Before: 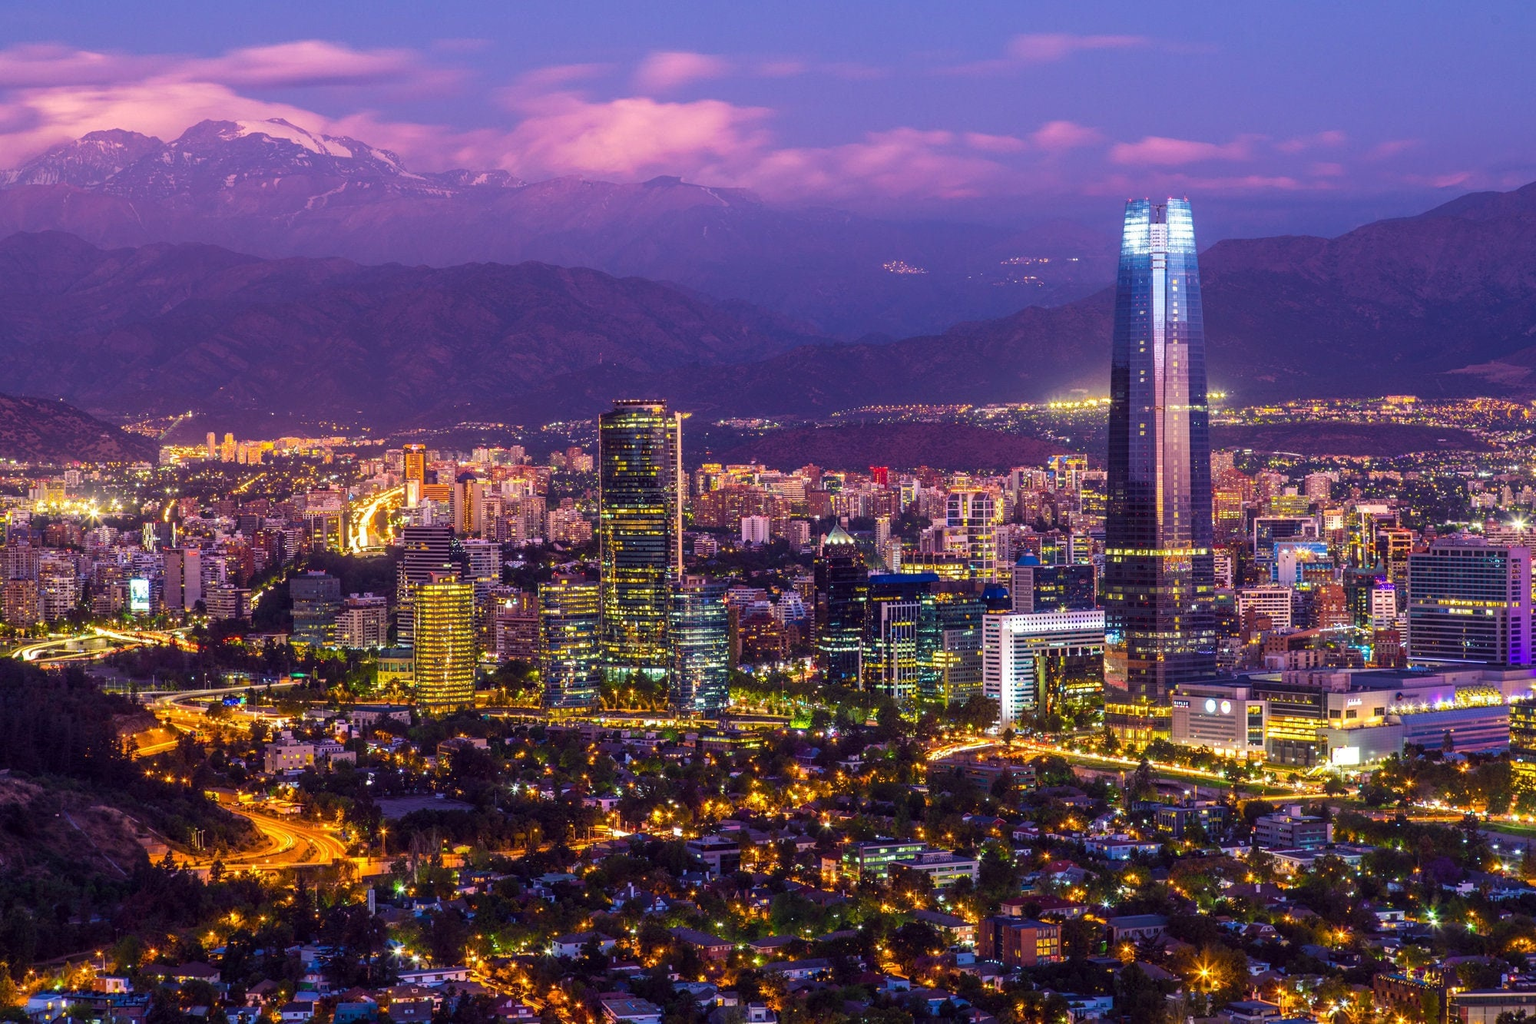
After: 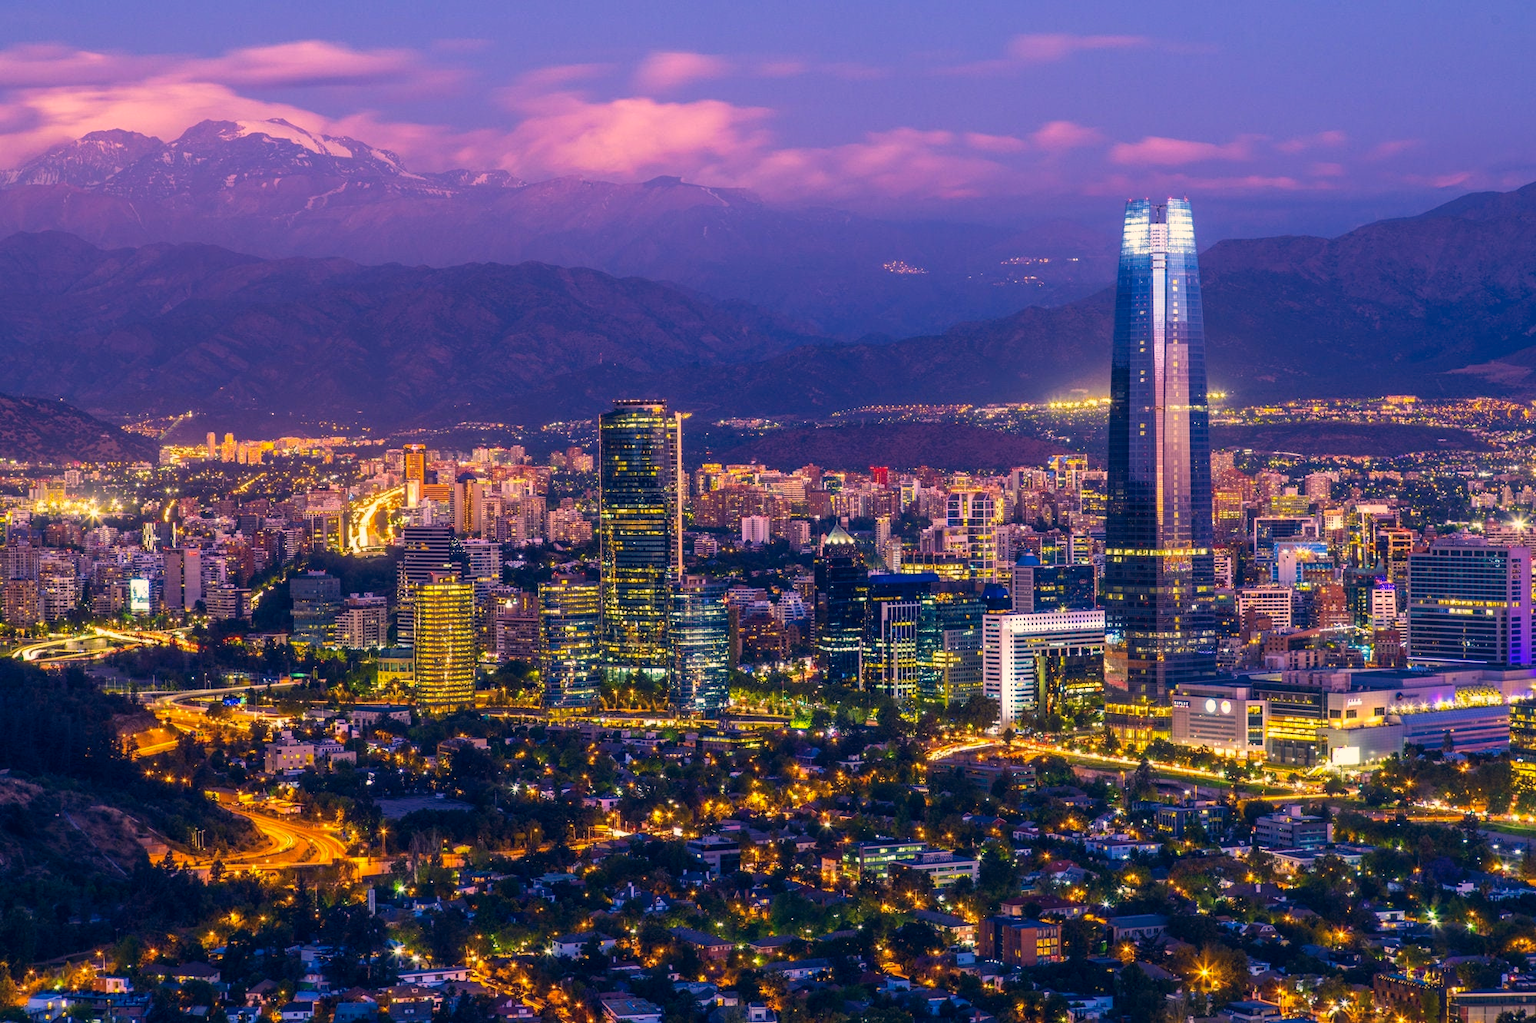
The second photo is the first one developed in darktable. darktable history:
color correction: highlights a* 10.29, highlights b* 14.53, shadows a* -9.74, shadows b* -14.96
